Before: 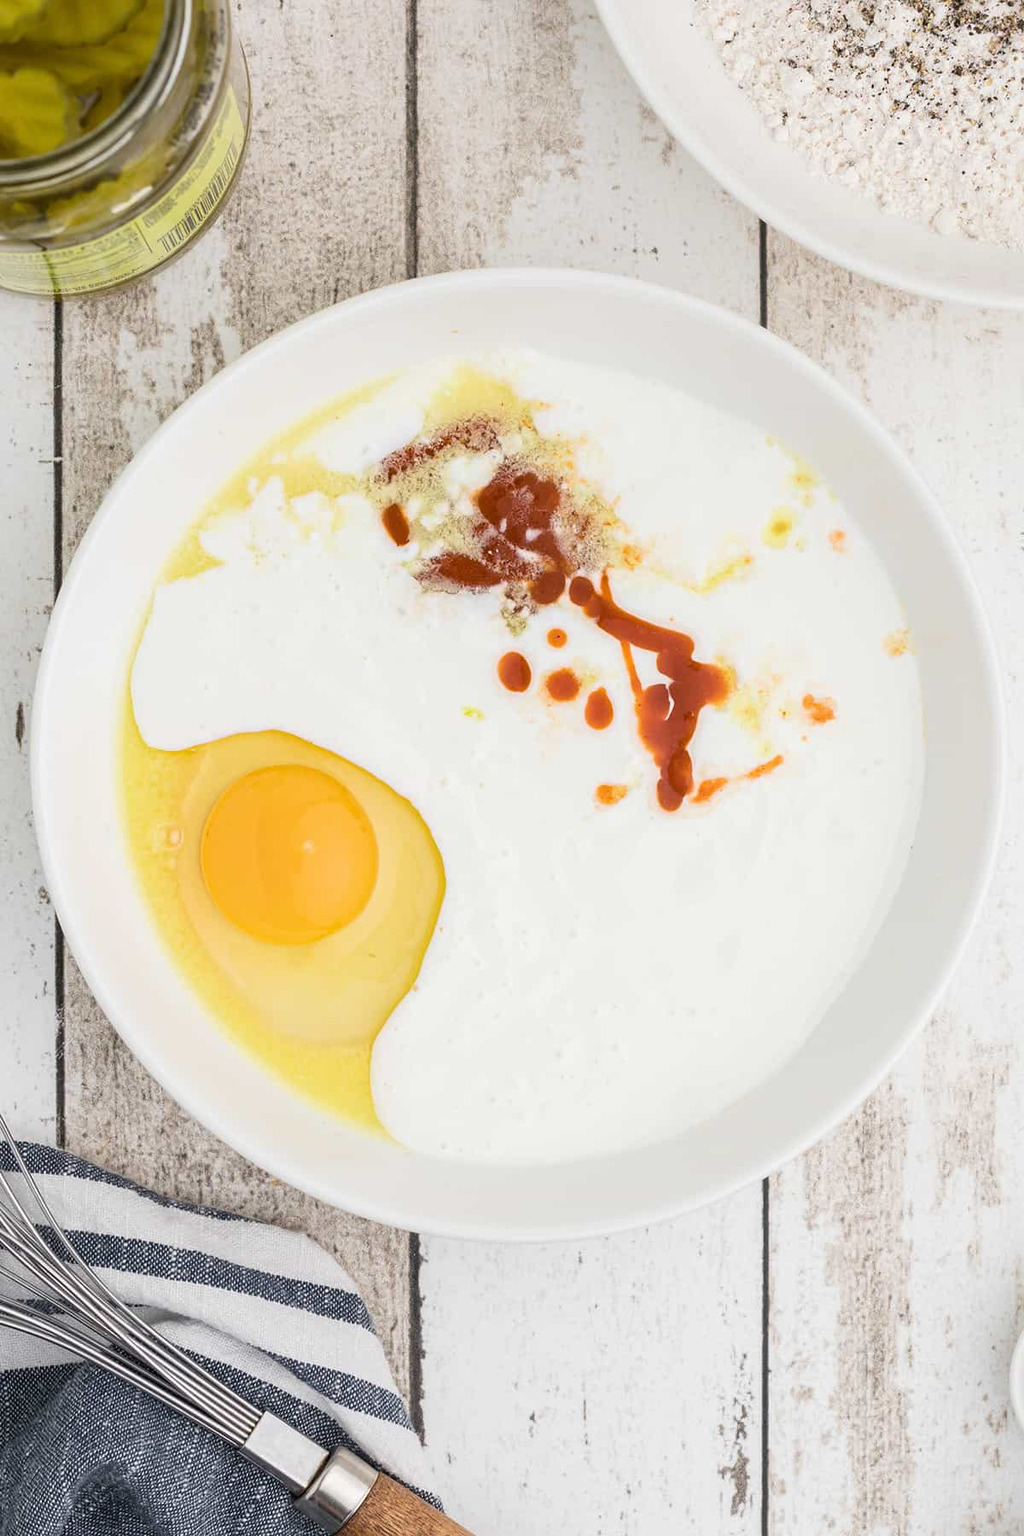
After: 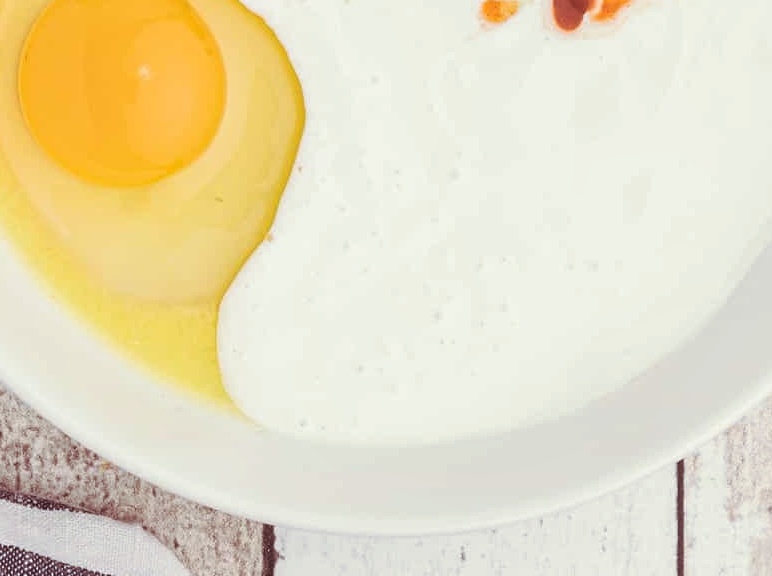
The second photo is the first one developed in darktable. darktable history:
crop: left 18.091%, top 51.13%, right 17.525%, bottom 16.85%
shadows and highlights: shadows 62.66, white point adjustment 0.37, highlights -34.44, compress 83.82%
split-toning: on, module defaults
